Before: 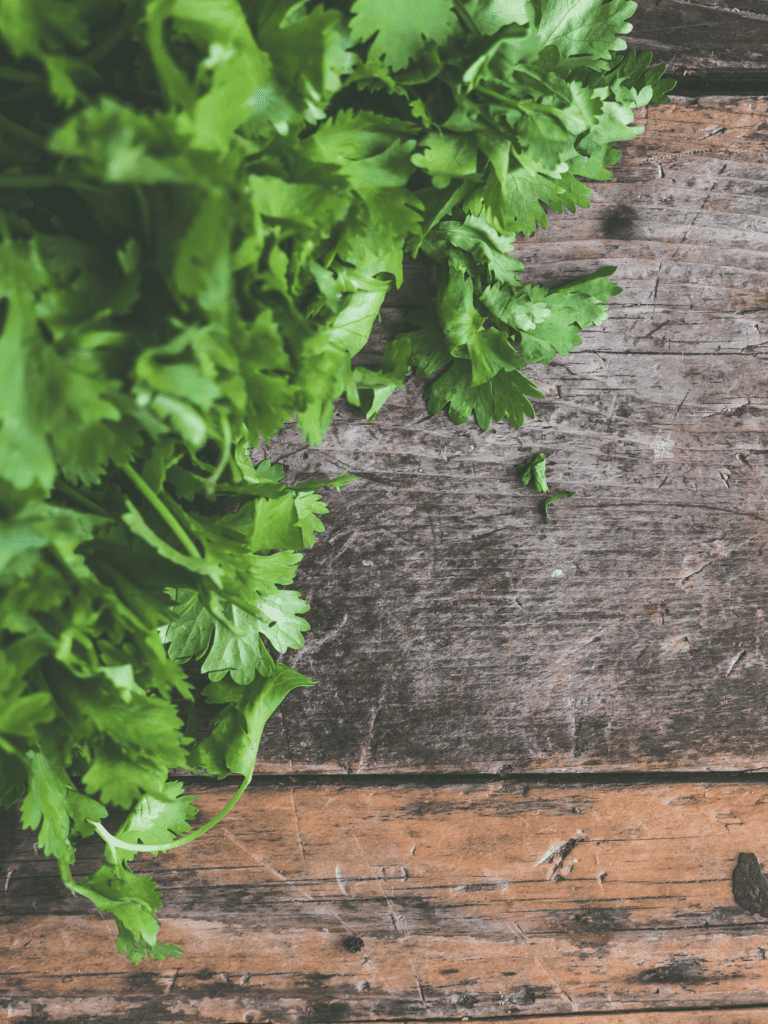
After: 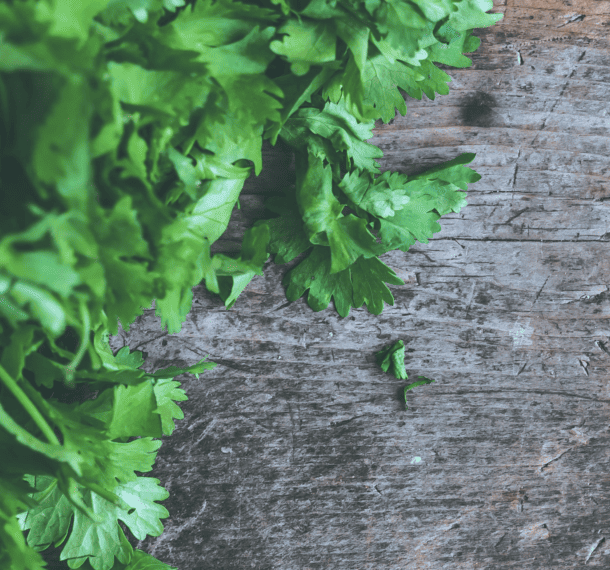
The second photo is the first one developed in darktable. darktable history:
crop: left 18.38%, top 11.092%, right 2.134%, bottom 33.217%
color calibration: illuminant F (fluorescent), F source F9 (Cool White Deluxe 4150 K) – high CRI, x 0.374, y 0.373, temperature 4158.34 K
